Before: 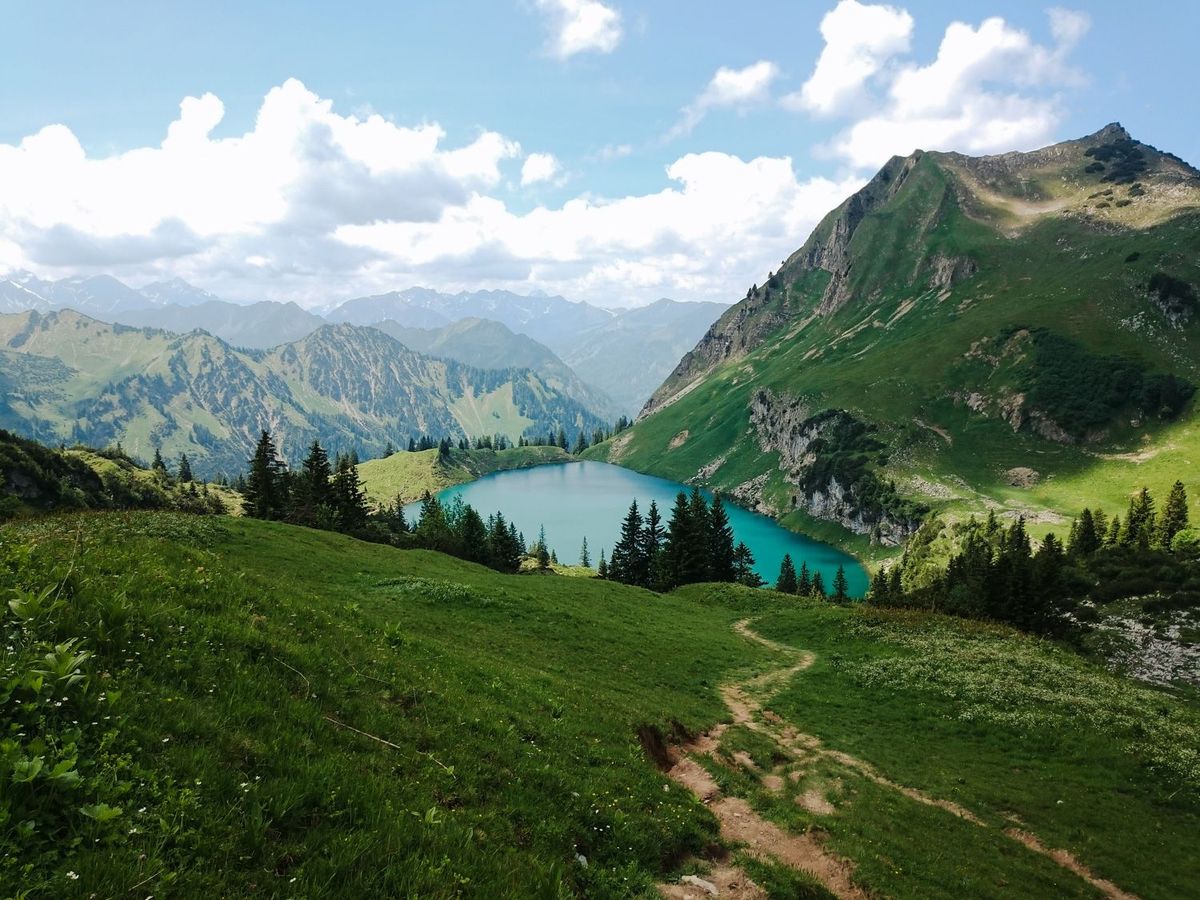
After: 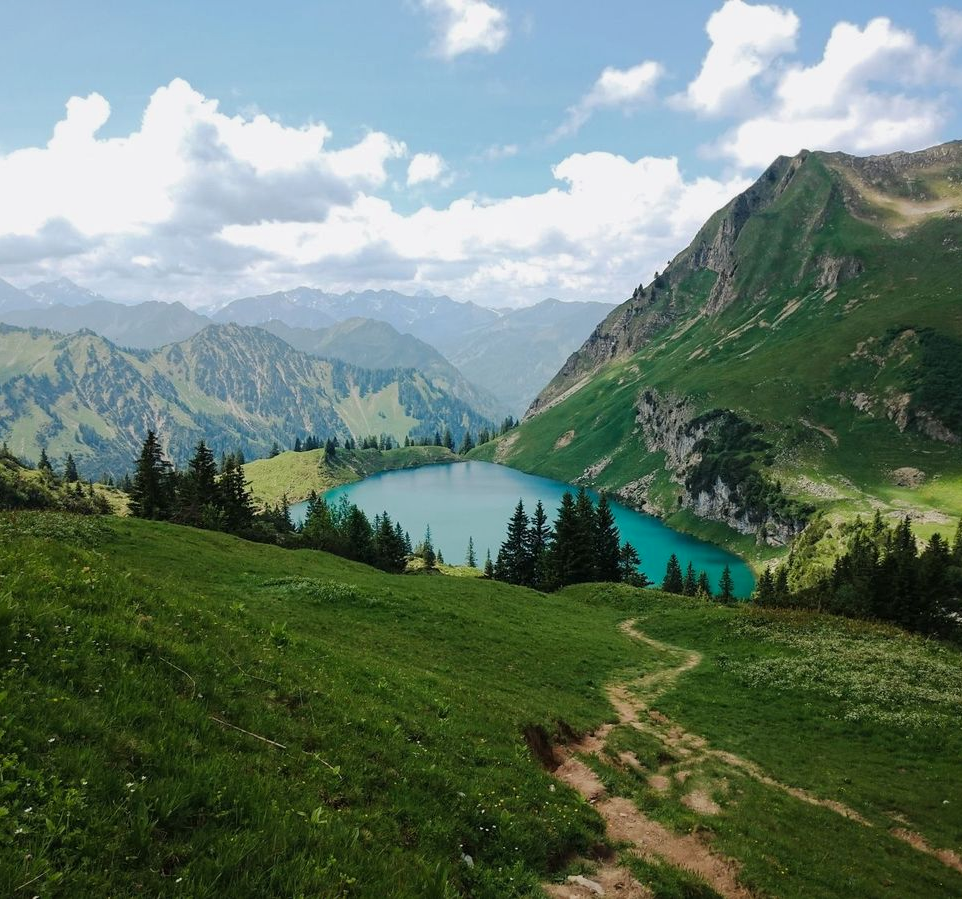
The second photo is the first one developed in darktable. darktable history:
shadows and highlights: shadows 25.14, white point adjustment -2.95, highlights -29.74
crop and rotate: left 9.516%, right 10.271%
